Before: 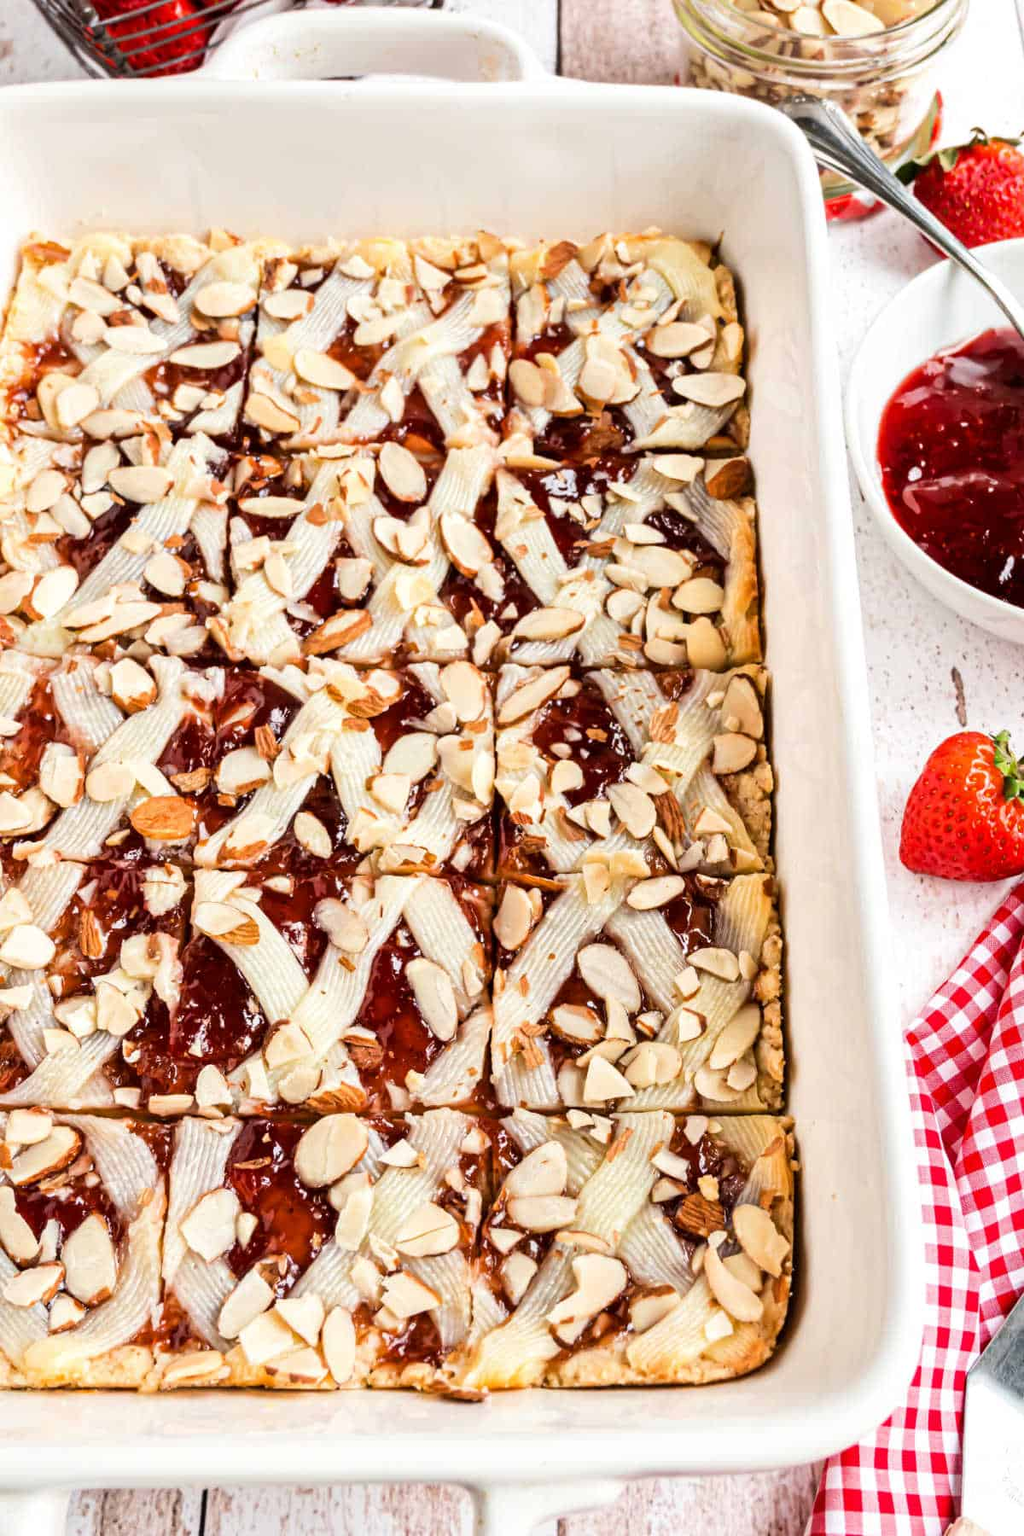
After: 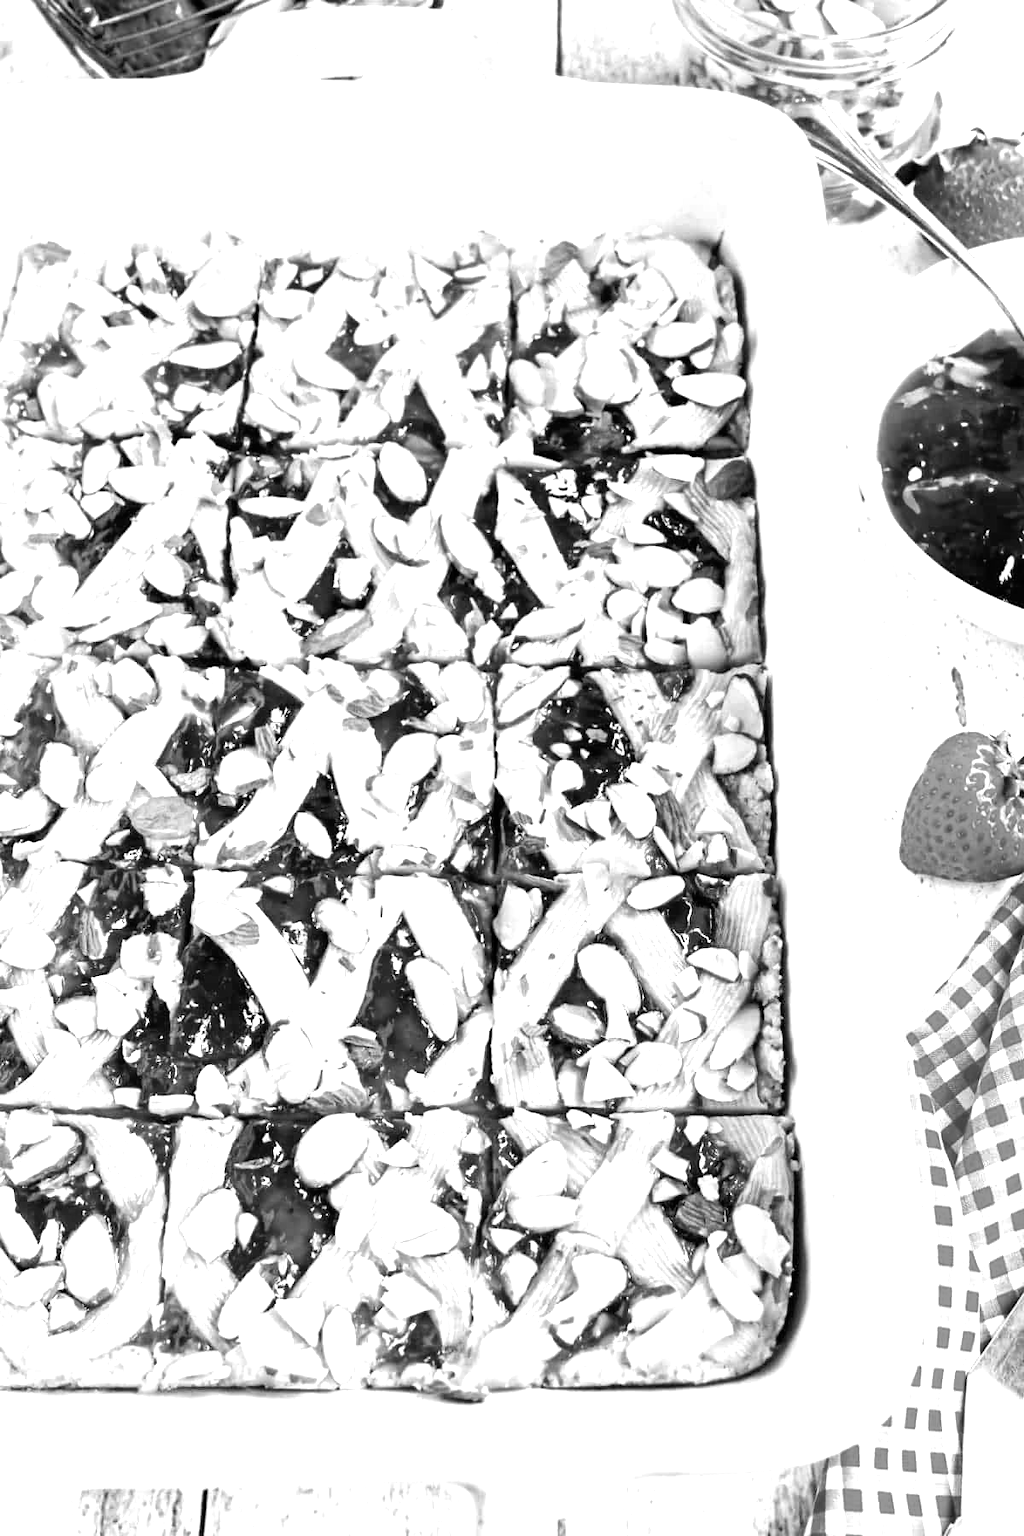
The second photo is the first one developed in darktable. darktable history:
tone equalizer: -8 EV -1.08 EV, -7 EV -1.02 EV, -6 EV -0.904 EV, -5 EV -0.585 EV, -3 EV 0.61 EV, -2 EV 0.863 EV, -1 EV 1.01 EV, +0 EV 1.07 EV
color calibration: output gray [0.18, 0.41, 0.41, 0], illuminant as shot in camera, x 0.358, y 0.373, temperature 4628.91 K
